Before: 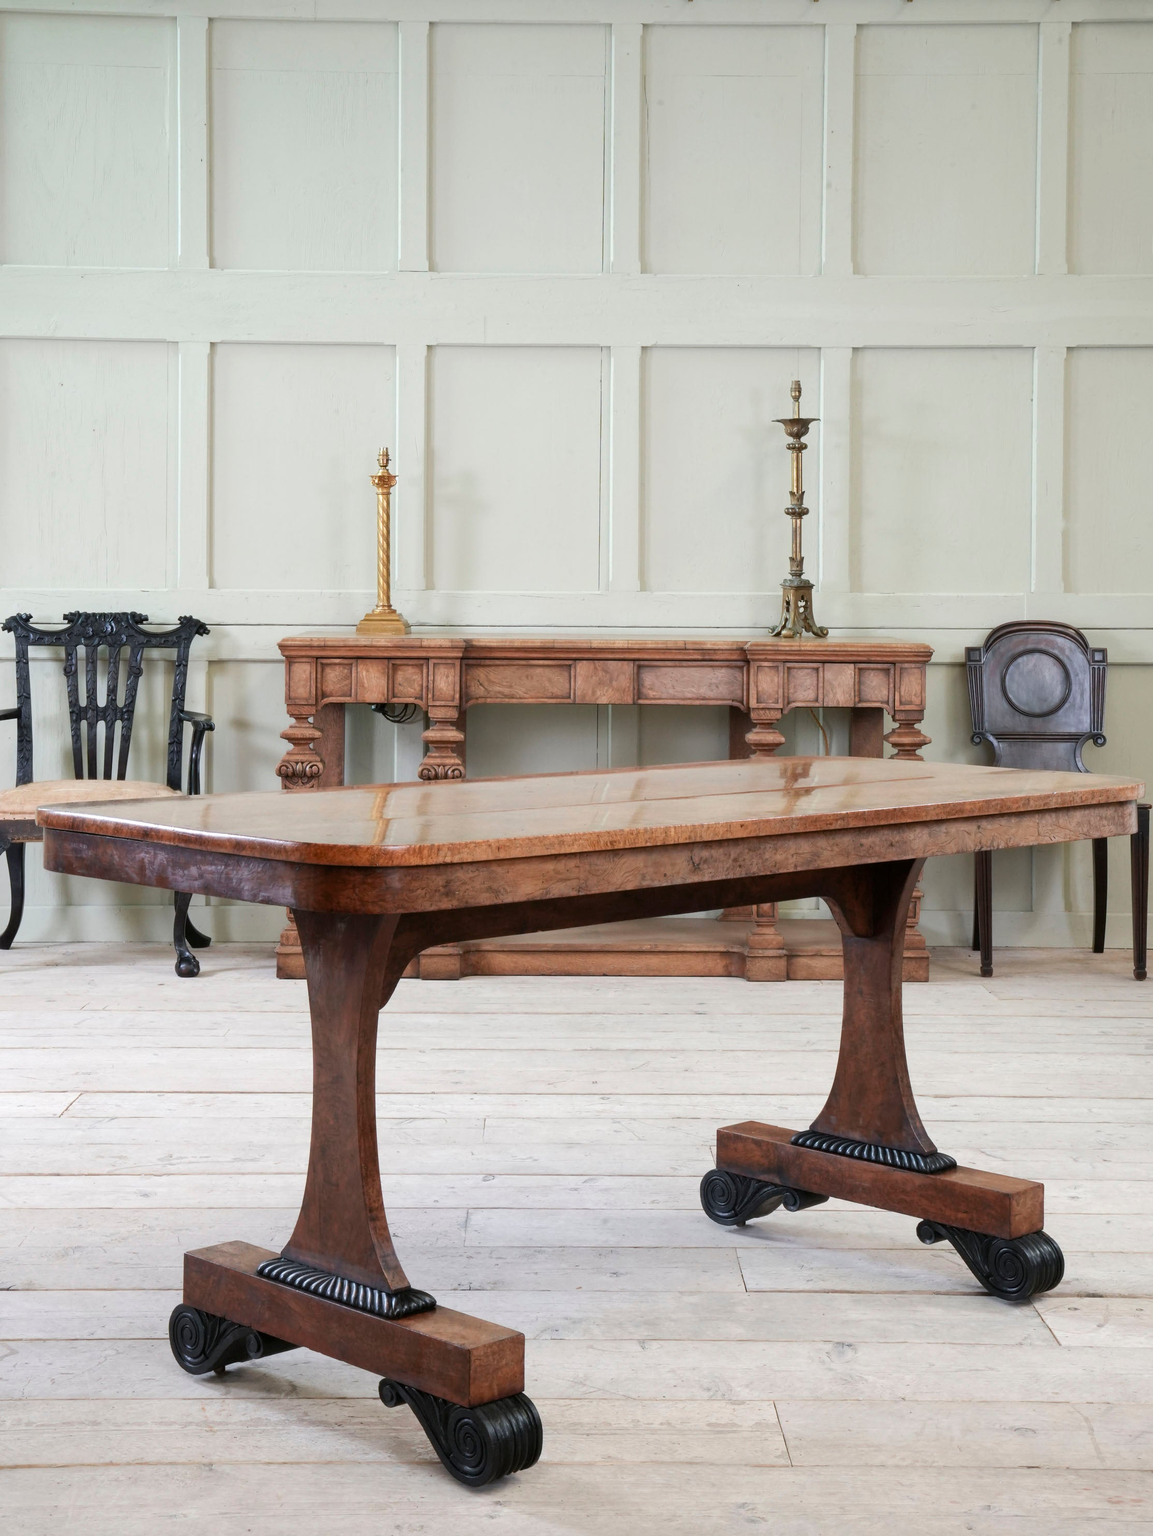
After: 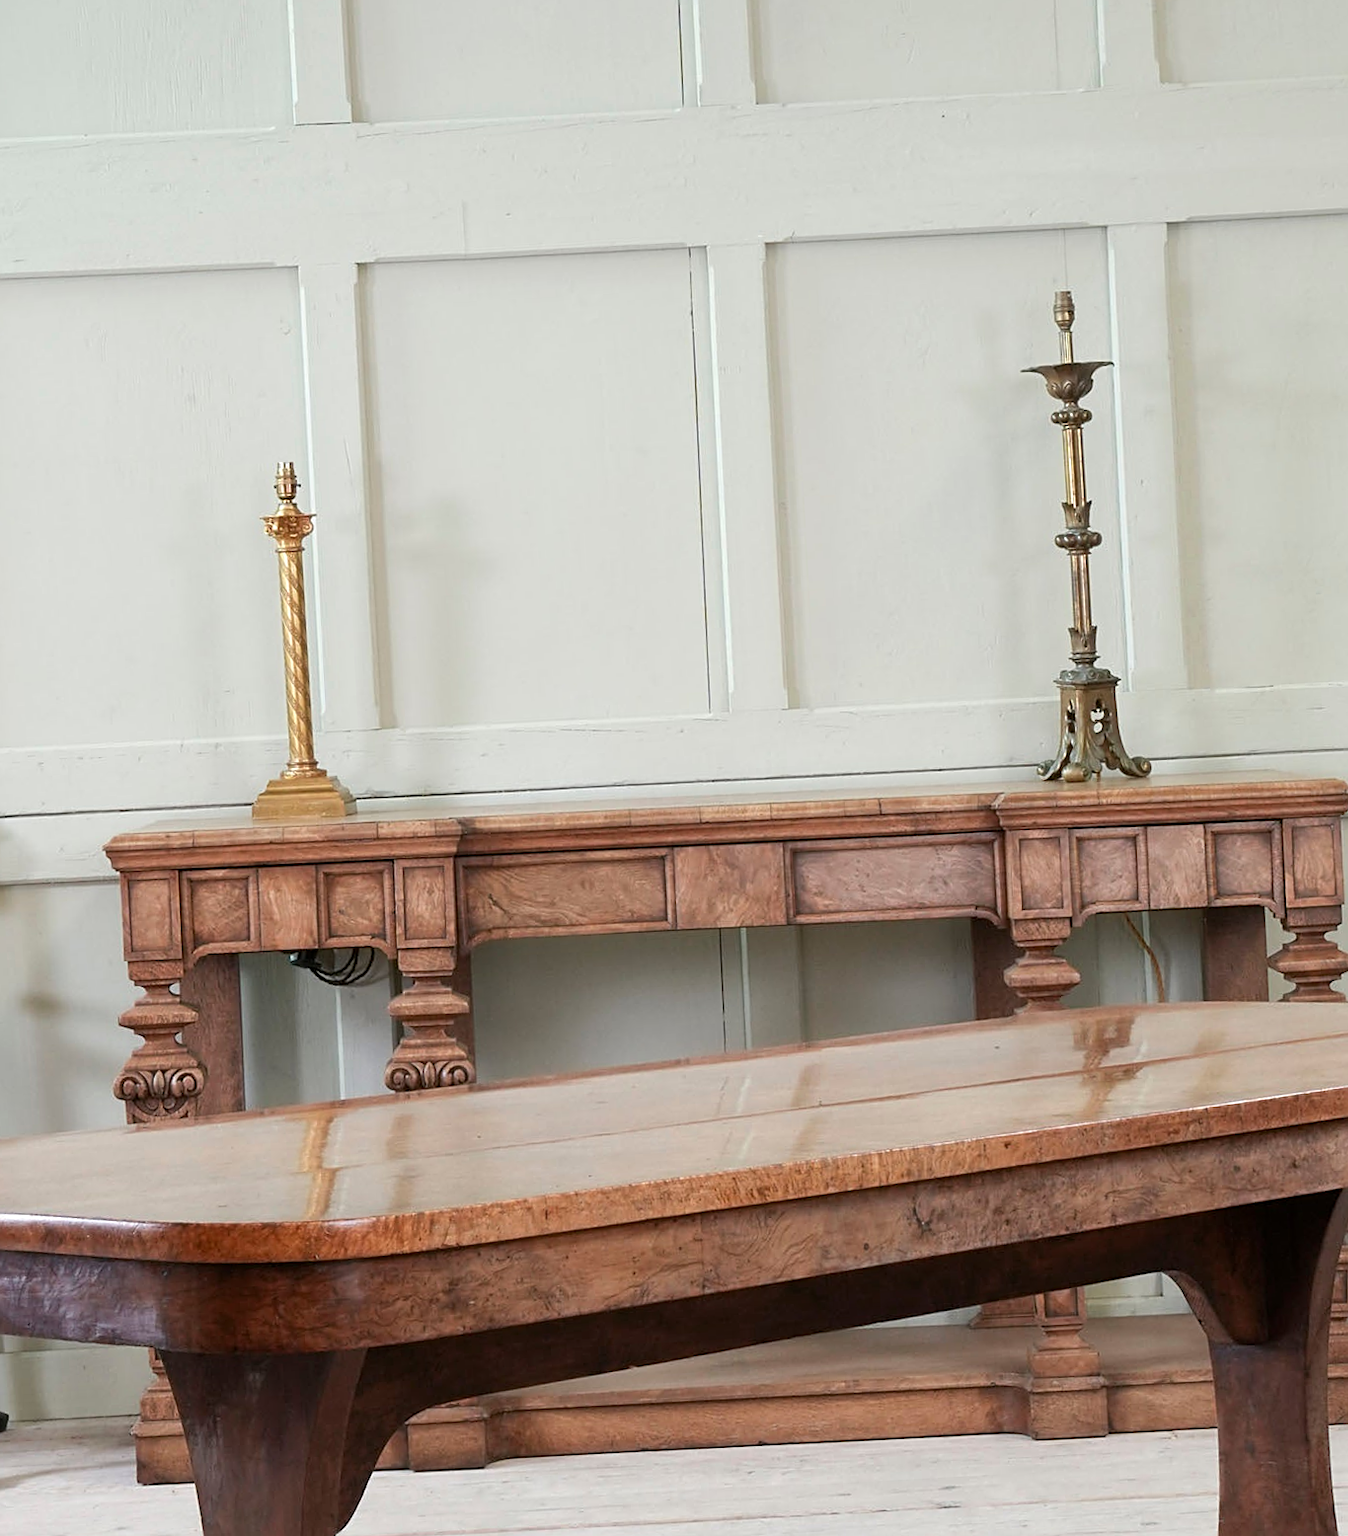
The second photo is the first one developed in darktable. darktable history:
crop: left 20.932%, top 15.471%, right 21.848%, bottom 34.081%
rotate and perspective: rotation -3.18°, automatic cropping off
sharpen: on, module defaults
